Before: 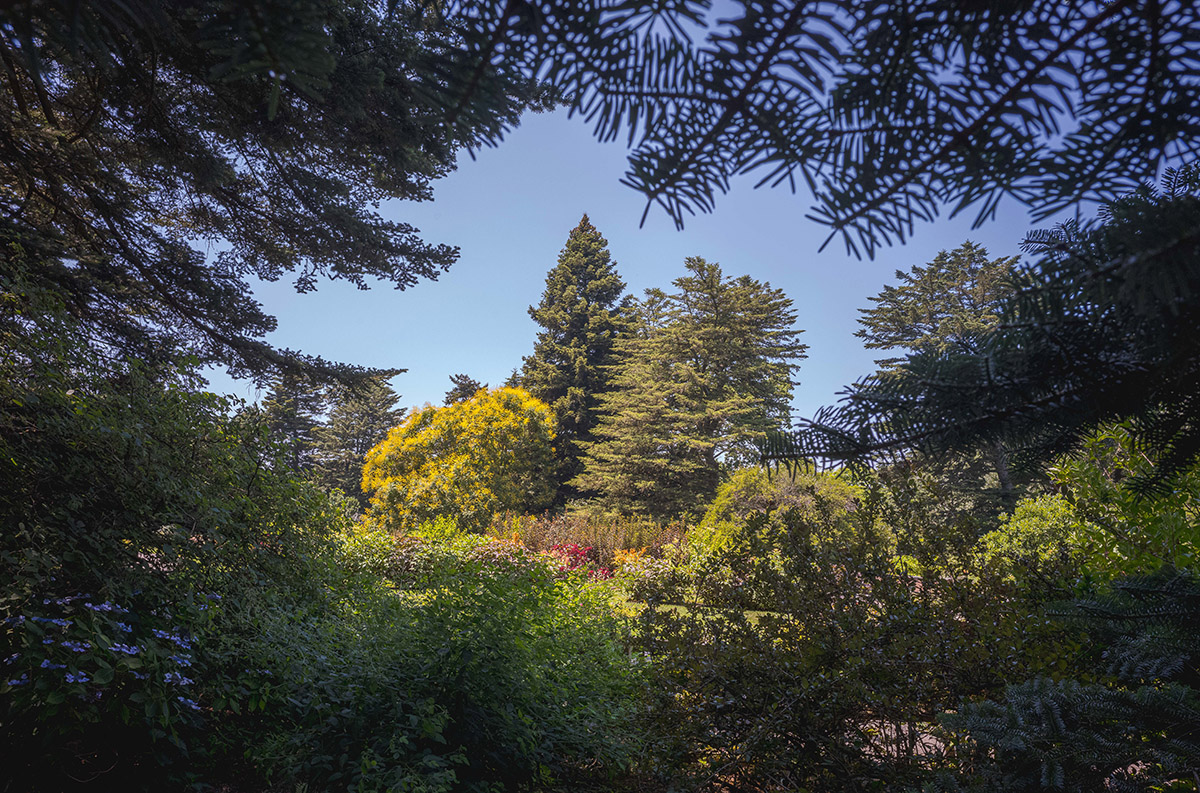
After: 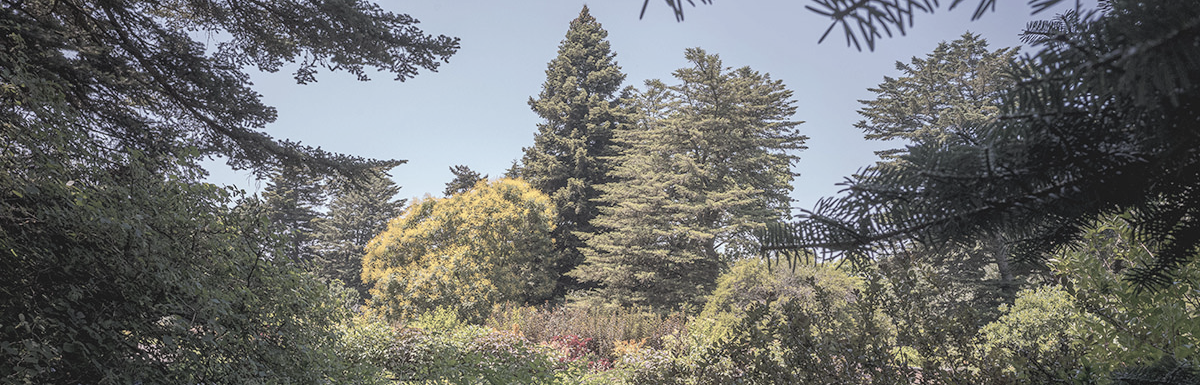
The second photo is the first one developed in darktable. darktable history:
crop and rotate: top 26.402%, bottom 24.969%
contrast brightness saturation: brightness 0.185, saturation -0.515
